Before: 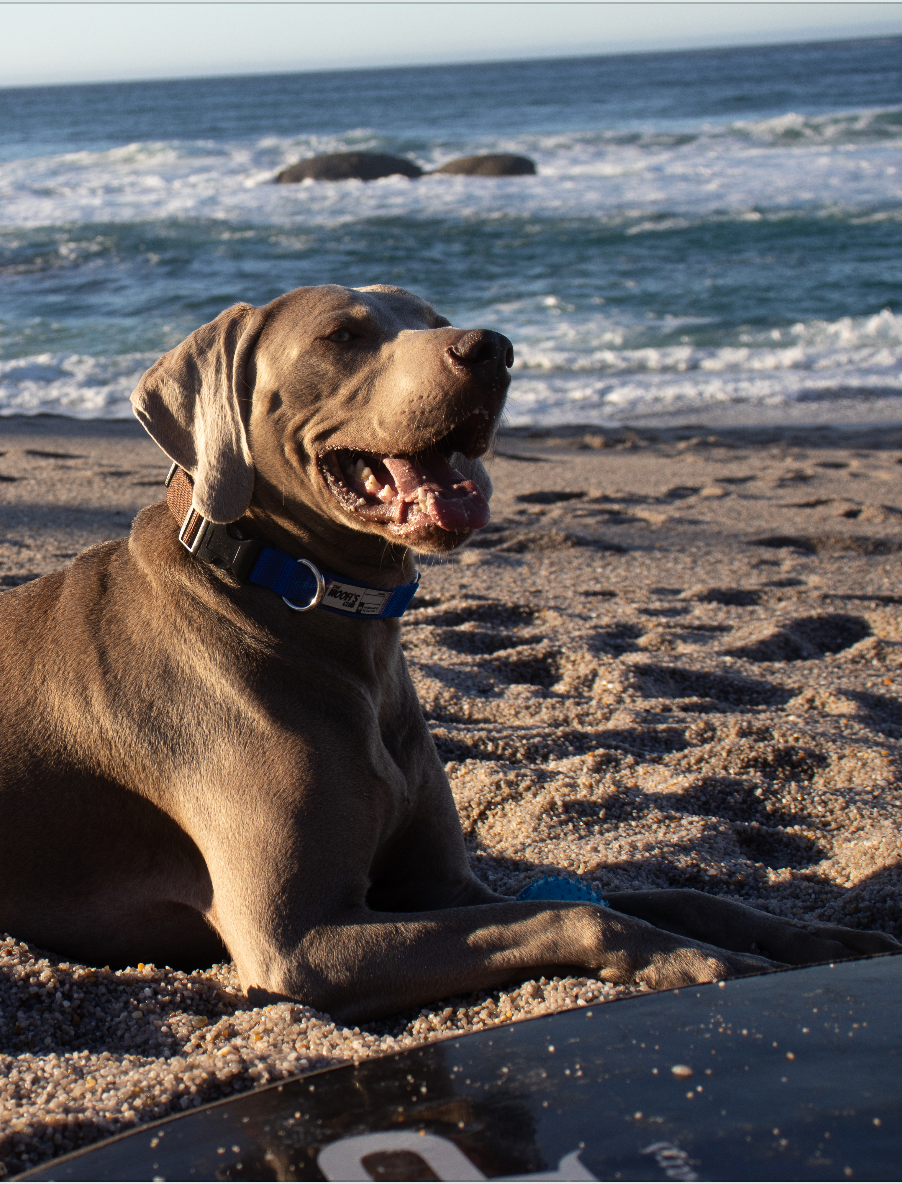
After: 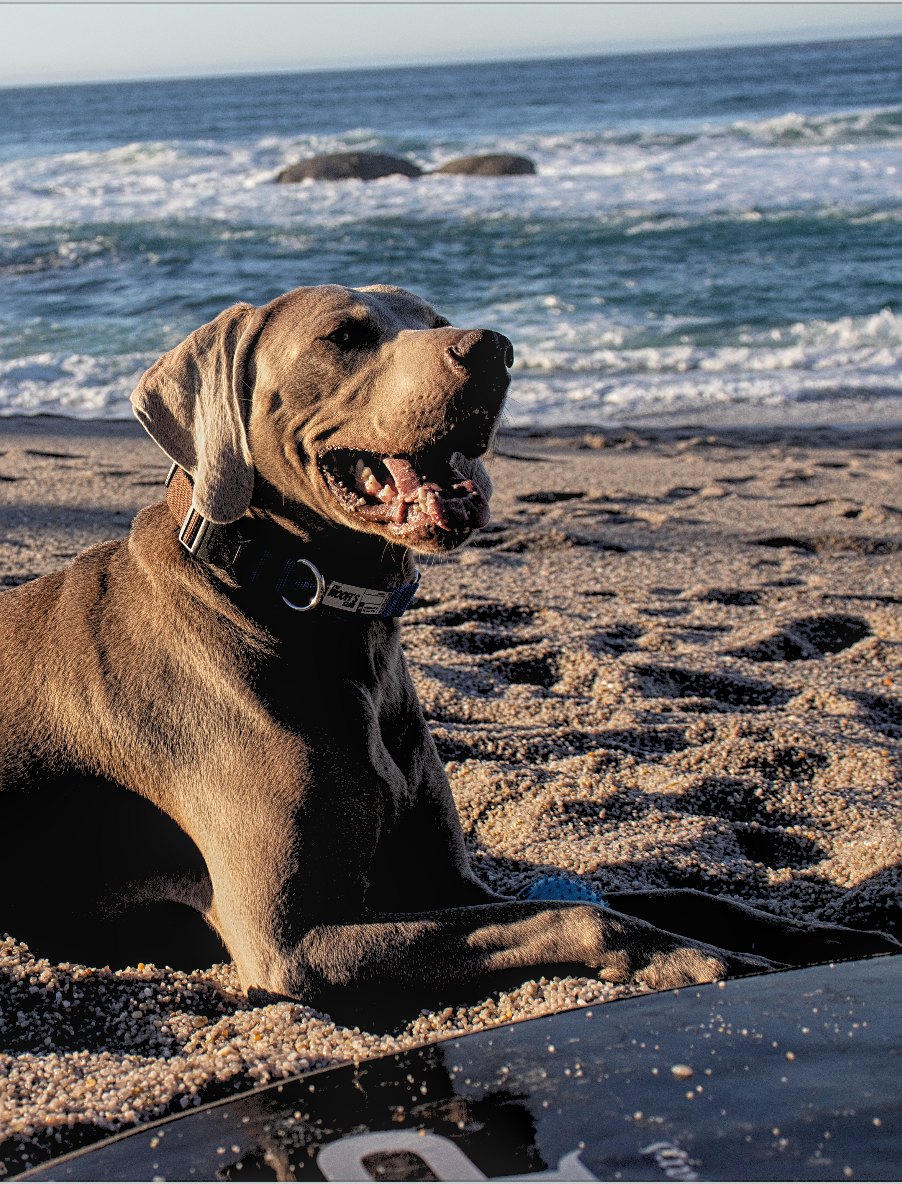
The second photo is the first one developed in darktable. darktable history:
sharpen: on, module defaults
local contrast: highlights 74%, shadows 55%, detail 176%, midtone range 0.207
rgb levels: preserve colors sum RGB, levels [[0.038, 0.433, 0.934], [0, 0.5, 1], [0, 0.5, 1]]
